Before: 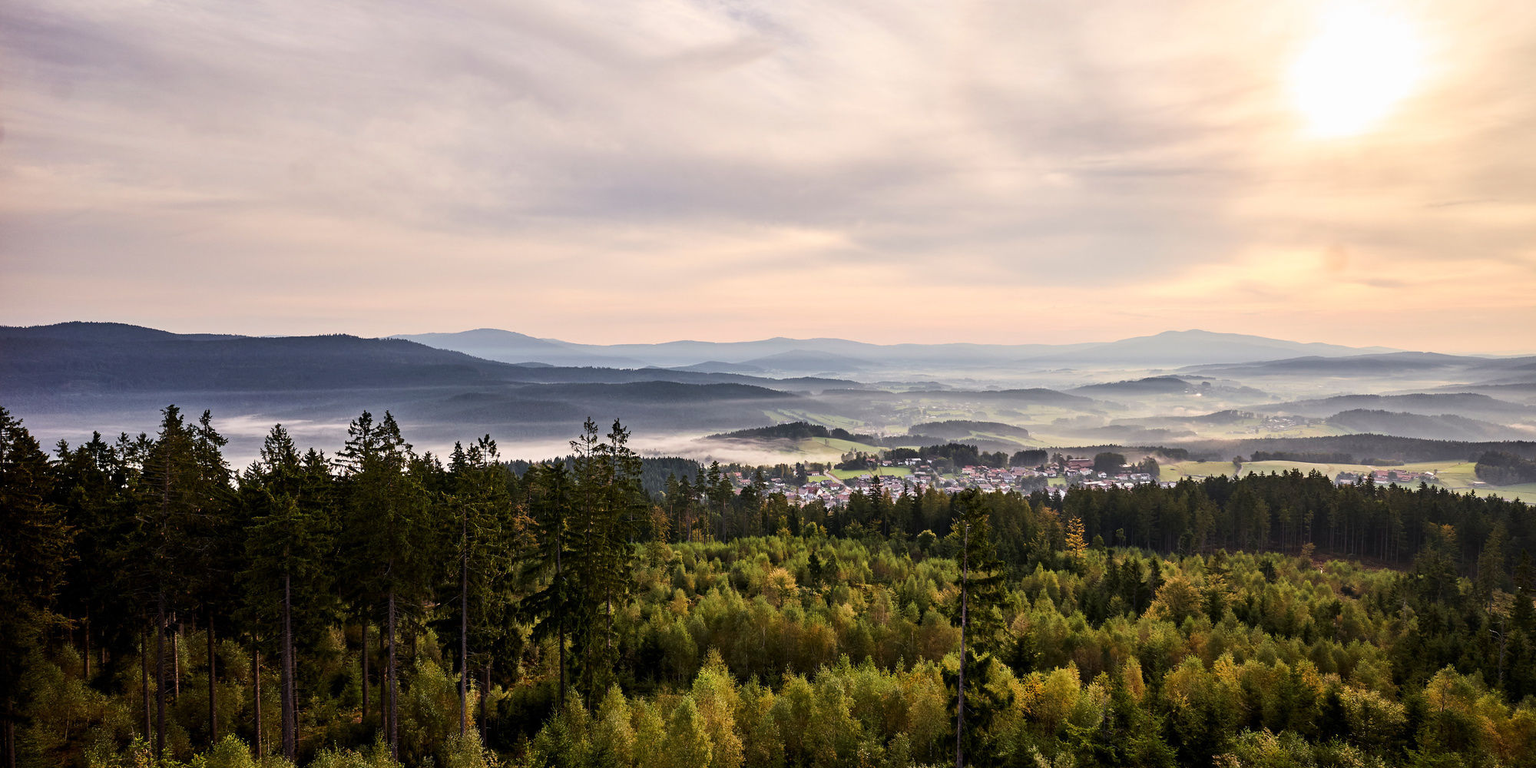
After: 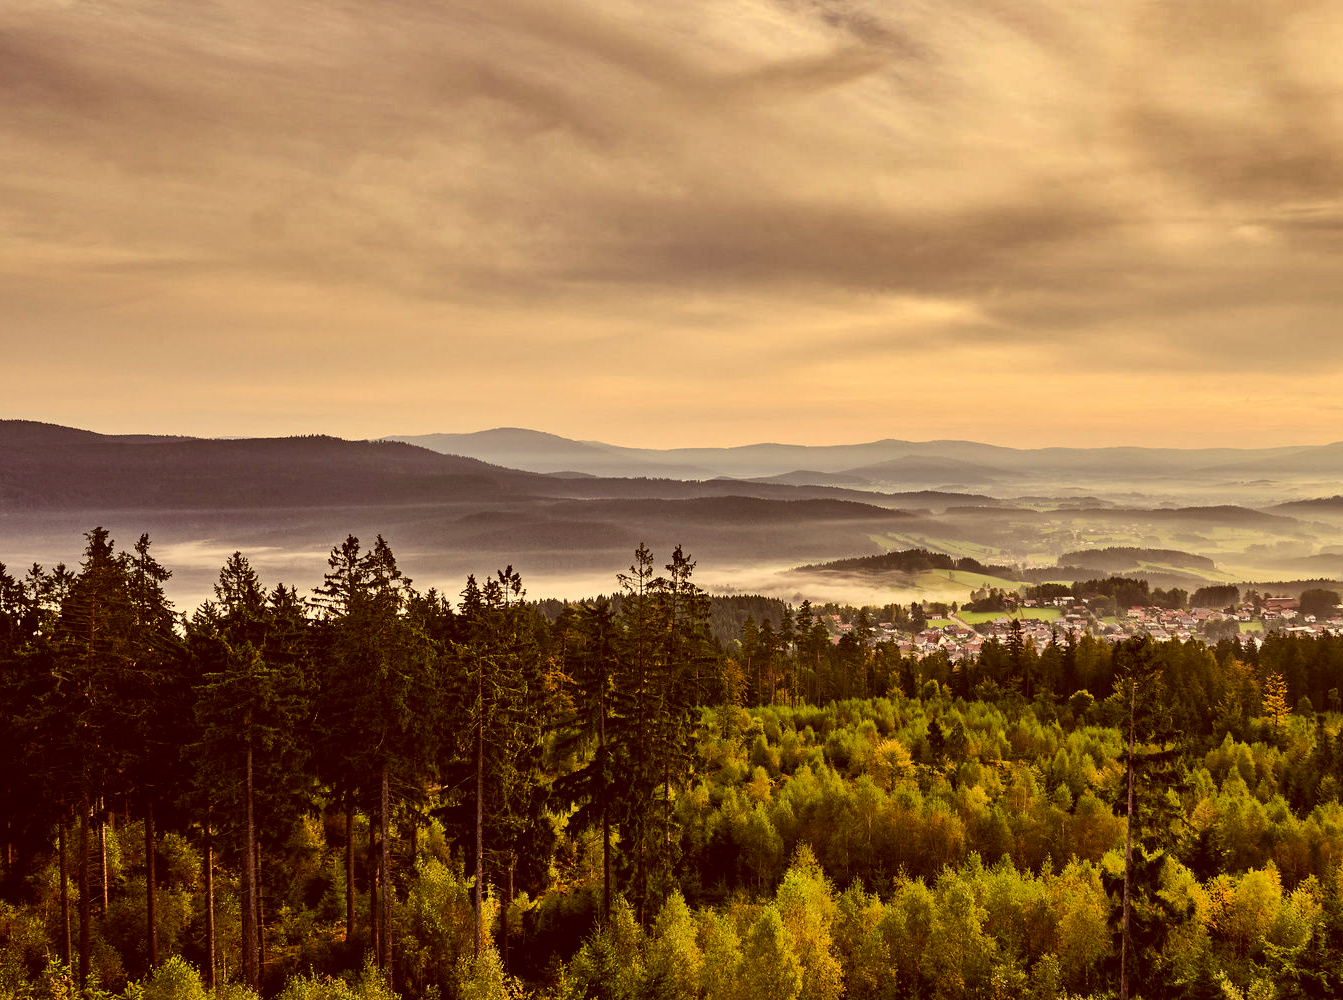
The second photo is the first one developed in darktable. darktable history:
crop and rotate: left 6.284%, right 26.531%
color correction: highlights a* 1.13, highlights b* 24.94, shadows a* 15.9, shadows b* 24.15
shadows and highlights: radius 109.31, shadows 45.3, highlights -66.89, low approximation 0.01, soften with gaussian
